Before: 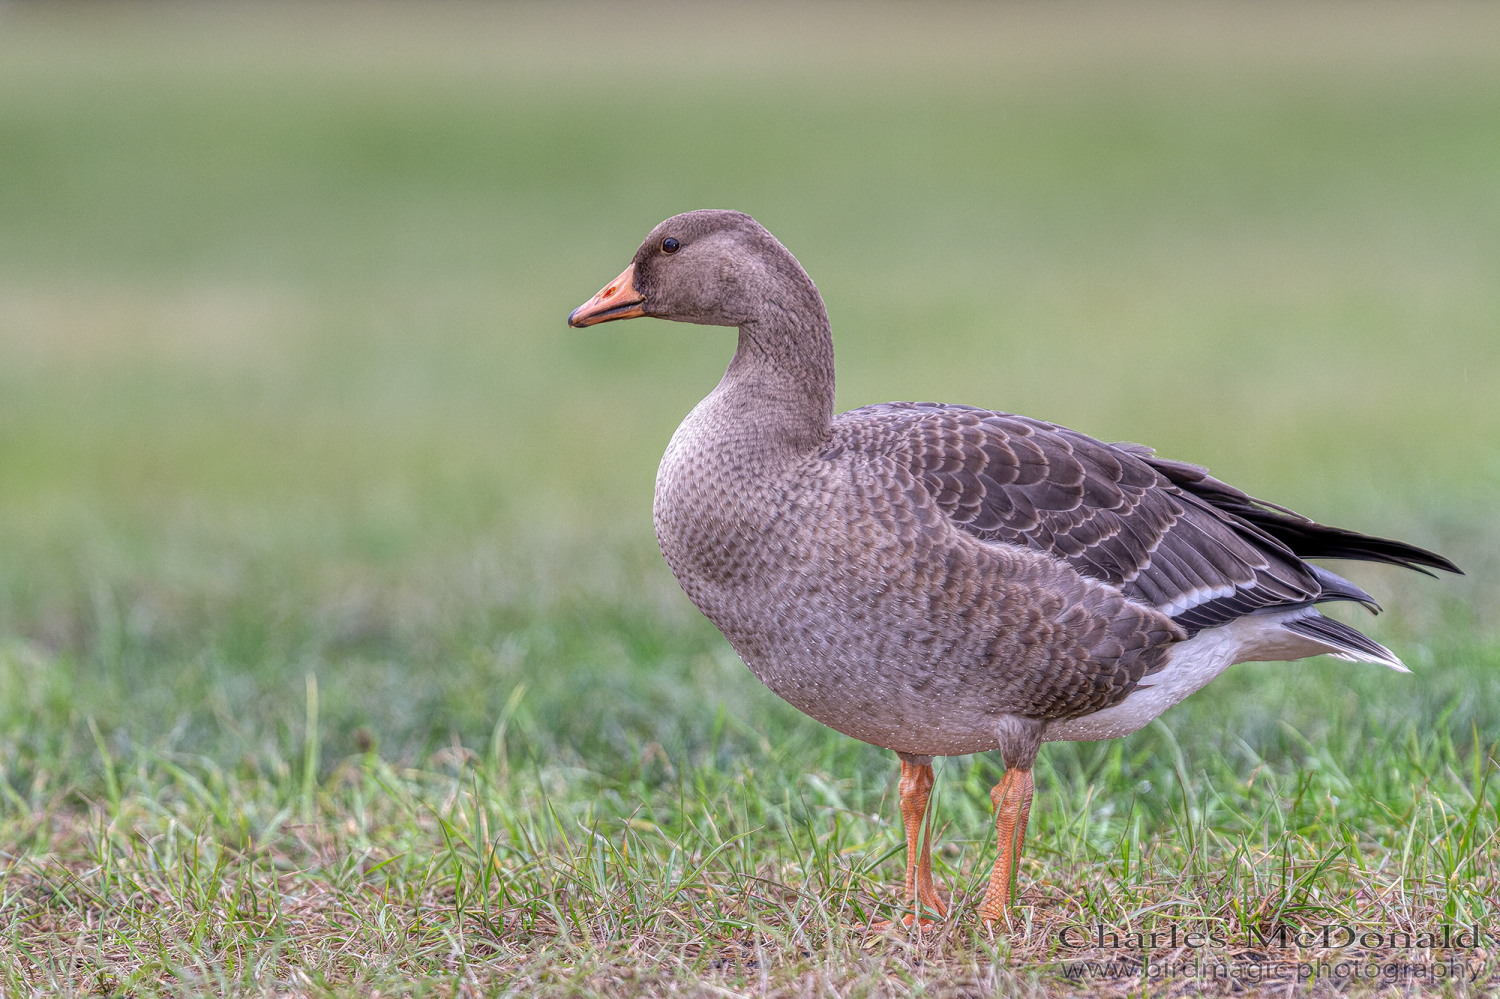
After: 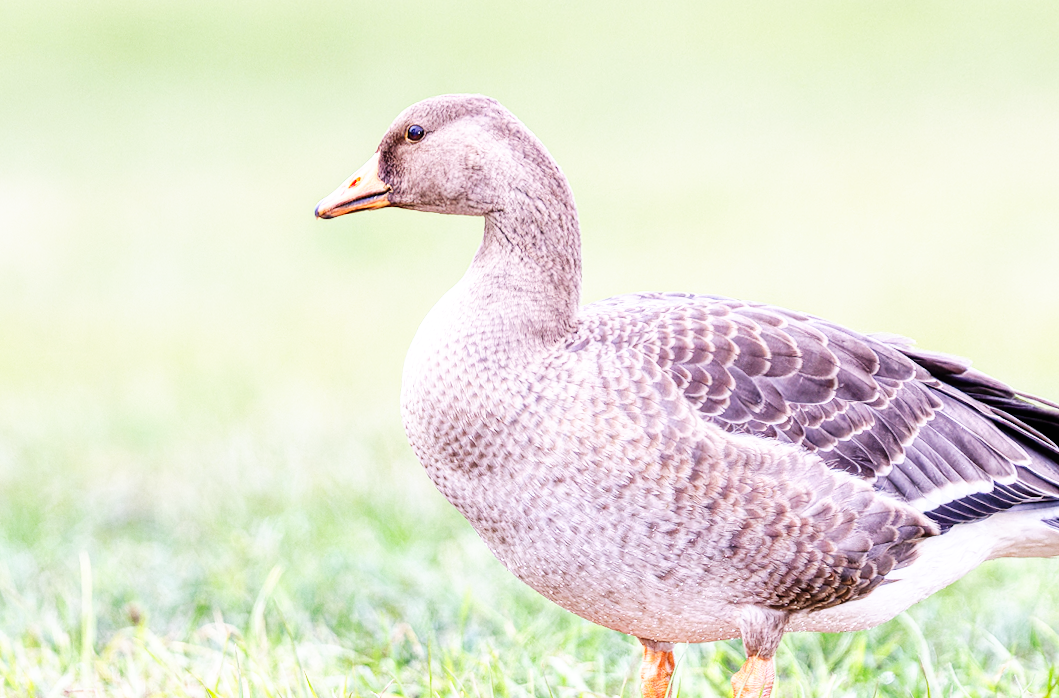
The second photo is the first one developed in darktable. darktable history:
exposure: black level correction 0.001, exposure 0.5 EV, compensate exposure bias true, compensate highlight preservation false
rotate and perspective: rotation 0.062°, lens shift (vertical) 0.115, lens shift (horizontal) -0.133, crop left 0.047, crop right 0.94, crop top 0.061, crop bottom 0.94
base curve: curves: ch0 [(0, 0) (0.007, 0.004) (0.027, 0.03) (0.046, 0.07) (0.207, 0.54) (0.442, 0.872) (0.673, 0.972) (1, 1)], preserve colors none
crop and rotate: left 11.831%, top 11.346%, right 13.429%, bottom 13.899%
